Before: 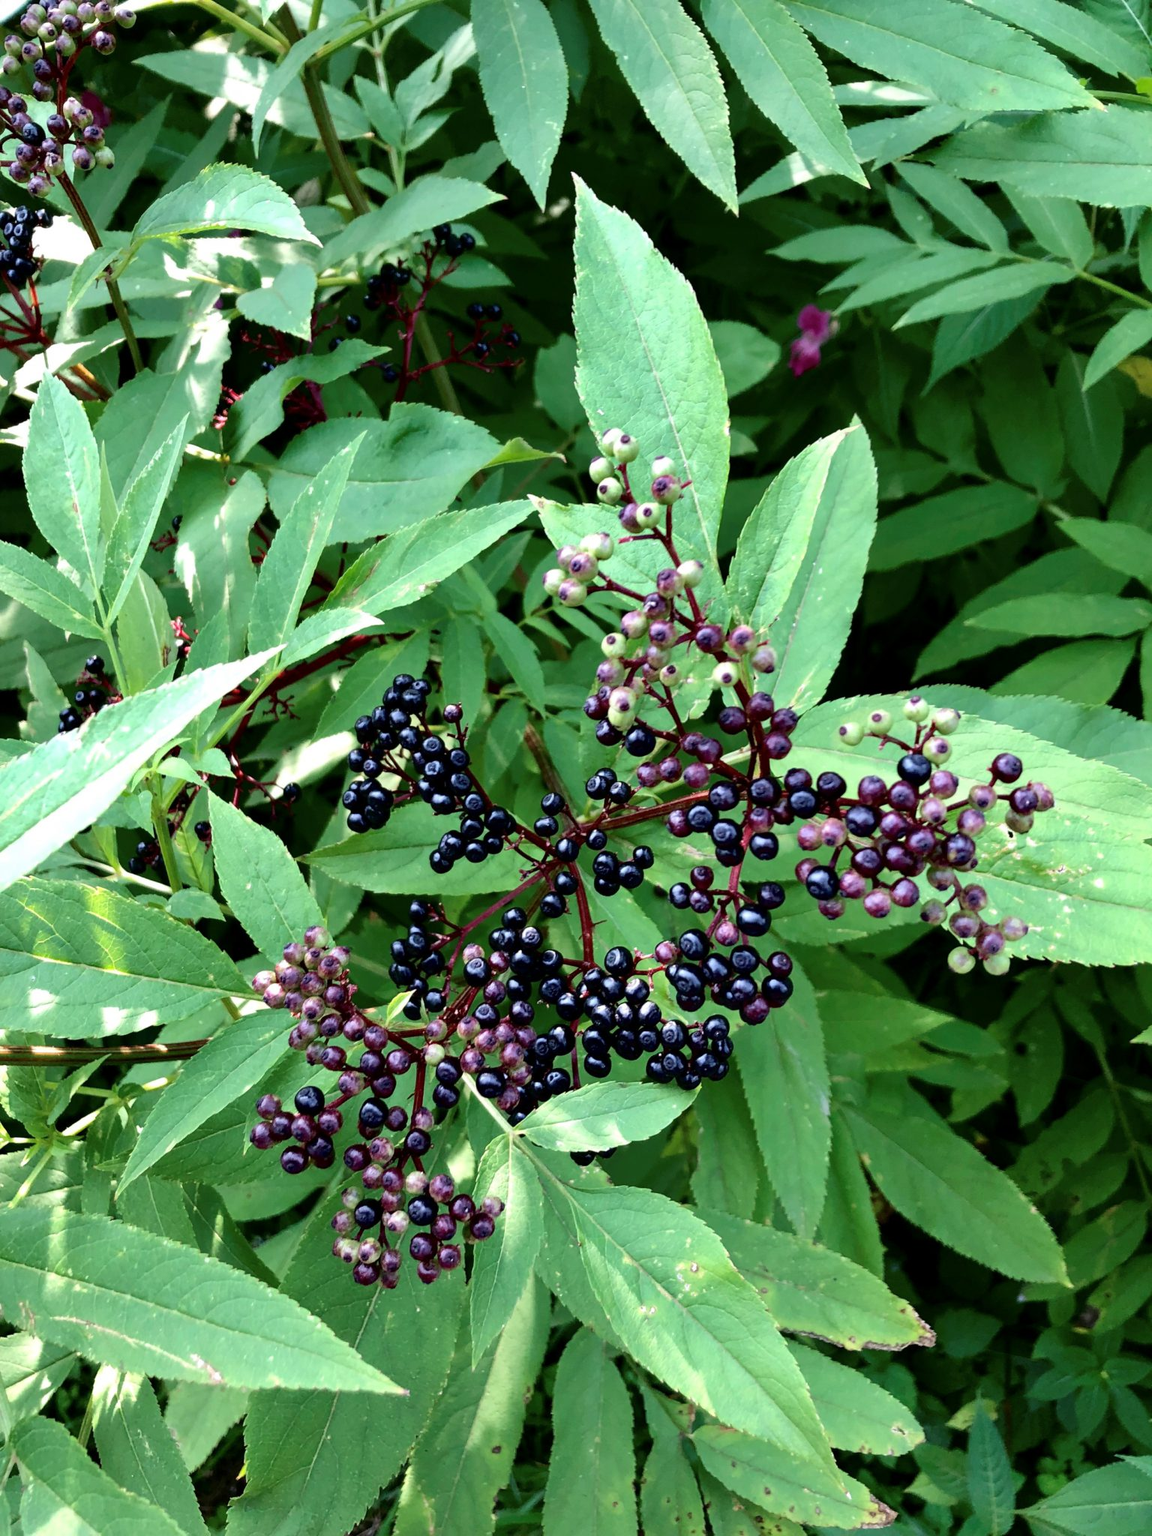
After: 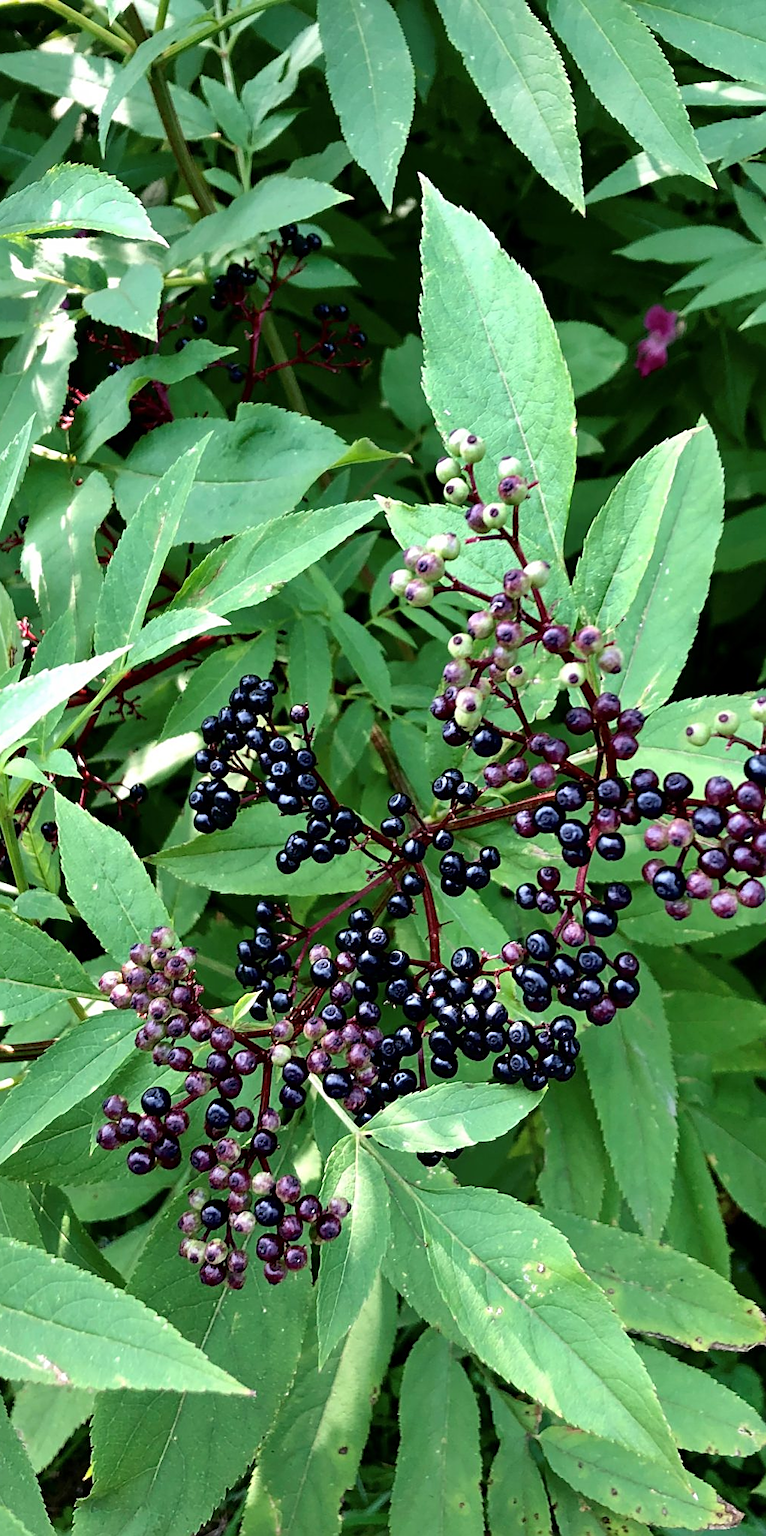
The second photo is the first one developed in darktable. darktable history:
sharpen: on, module defaults
crop and rotate: left 13.351%, right 20.062%
